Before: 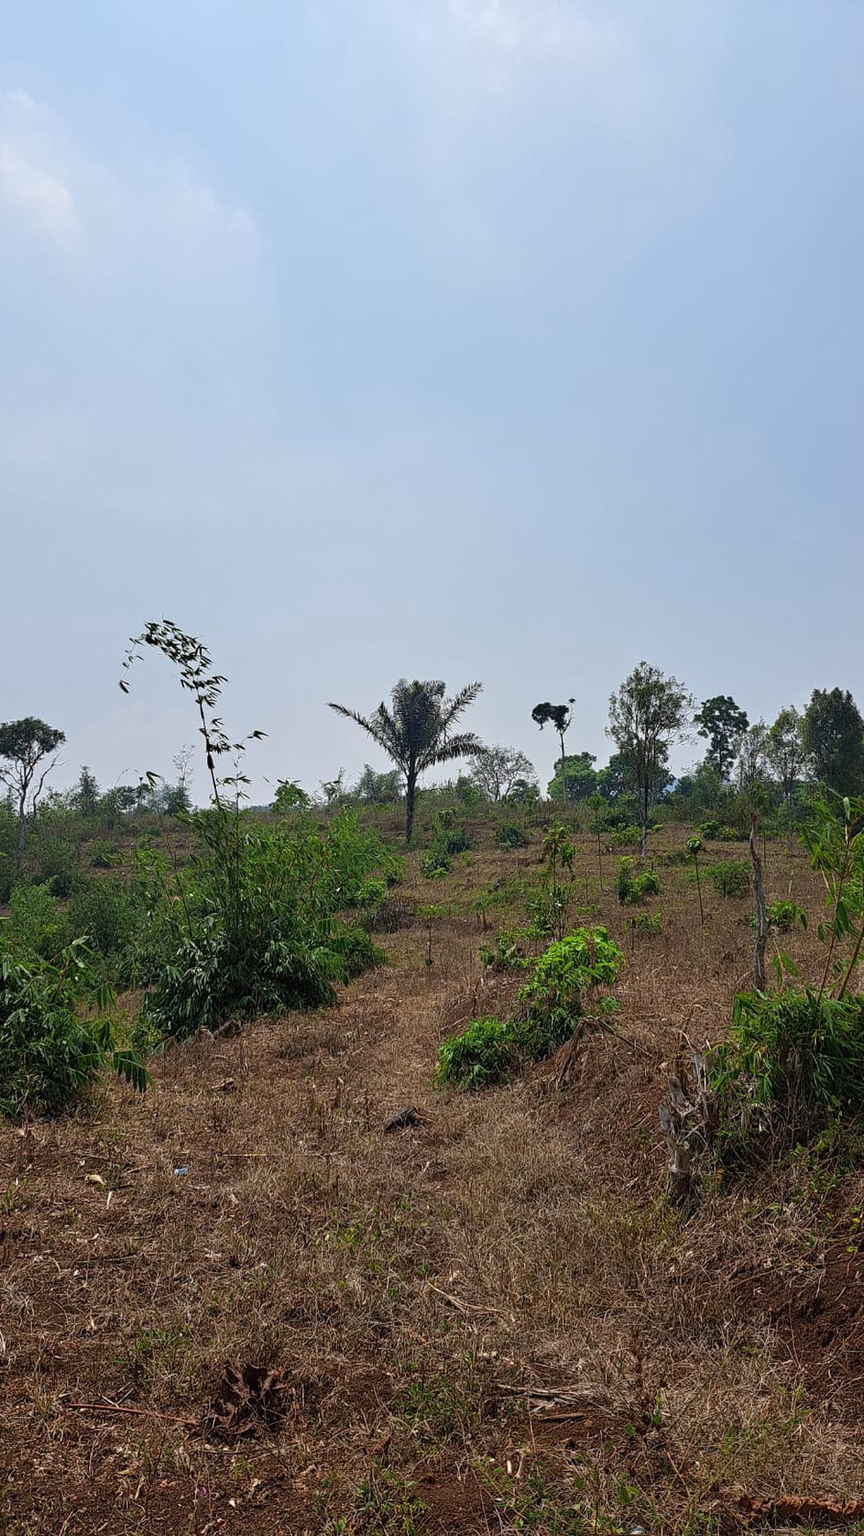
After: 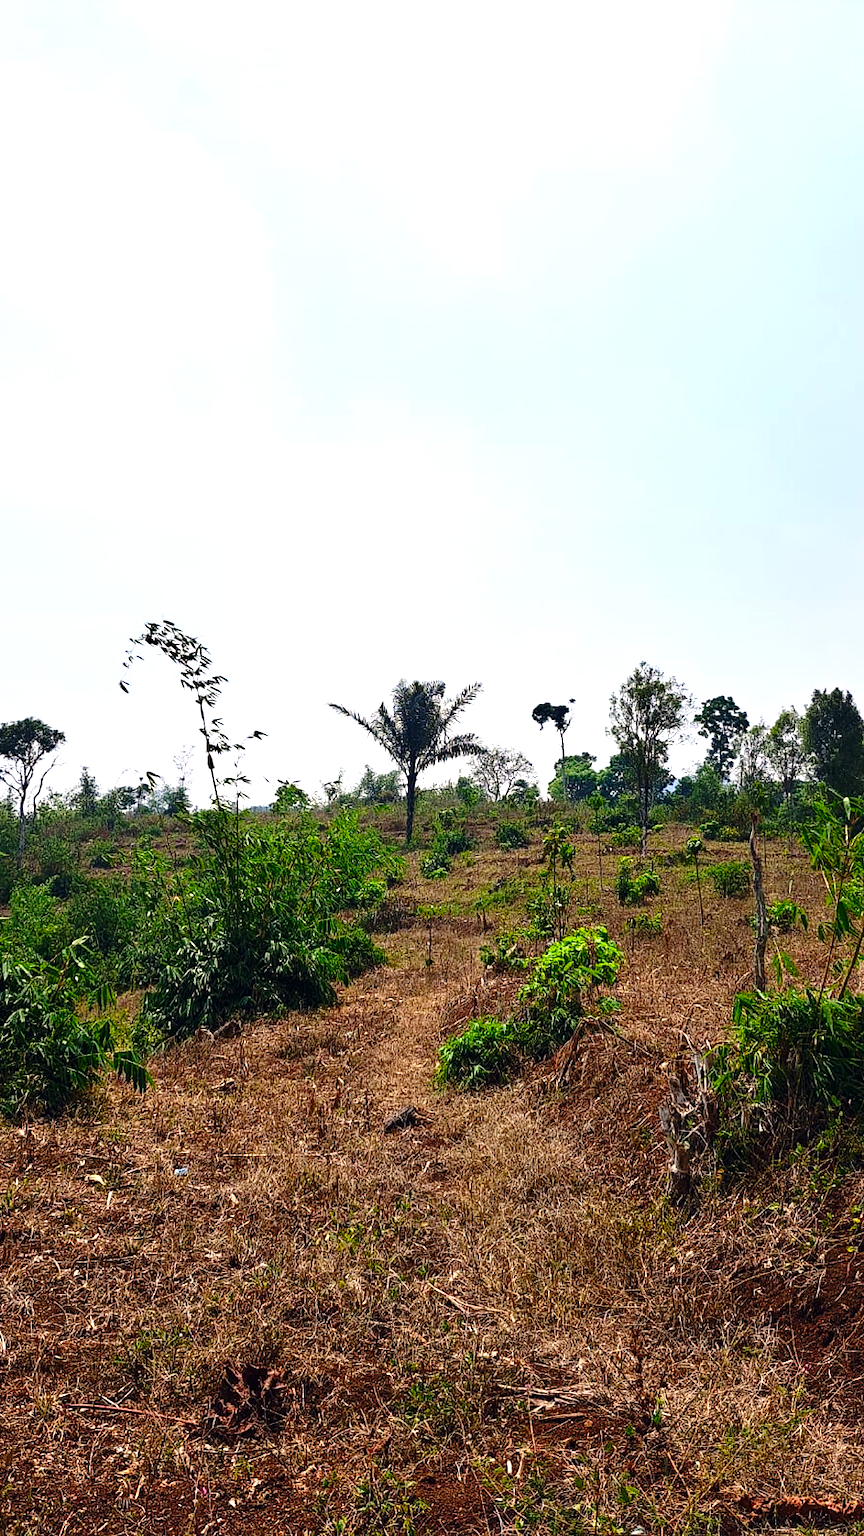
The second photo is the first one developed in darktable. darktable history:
base curve: curves: ch0 [(0, 0) (0.073, 0.04) (0.157, 0.139) (0.492, 0.492) (0.758, 0.758) (1, 1)], preserve colors none
color balance rgb: shadows lift › hue 87.51°, highlights gain › chroma 1.62%, highlights gain › hue 55.1°, global offset › chroma 0.06%, global offset › hue 253.66°, linear chroma grading › global chroma 0.5%
exposure: black level correction 0, exposure 1 EV, compensate highlight preservation false
contrast brightness saturation: contrast 0.13, brightness -0.05, saturation 0.16
